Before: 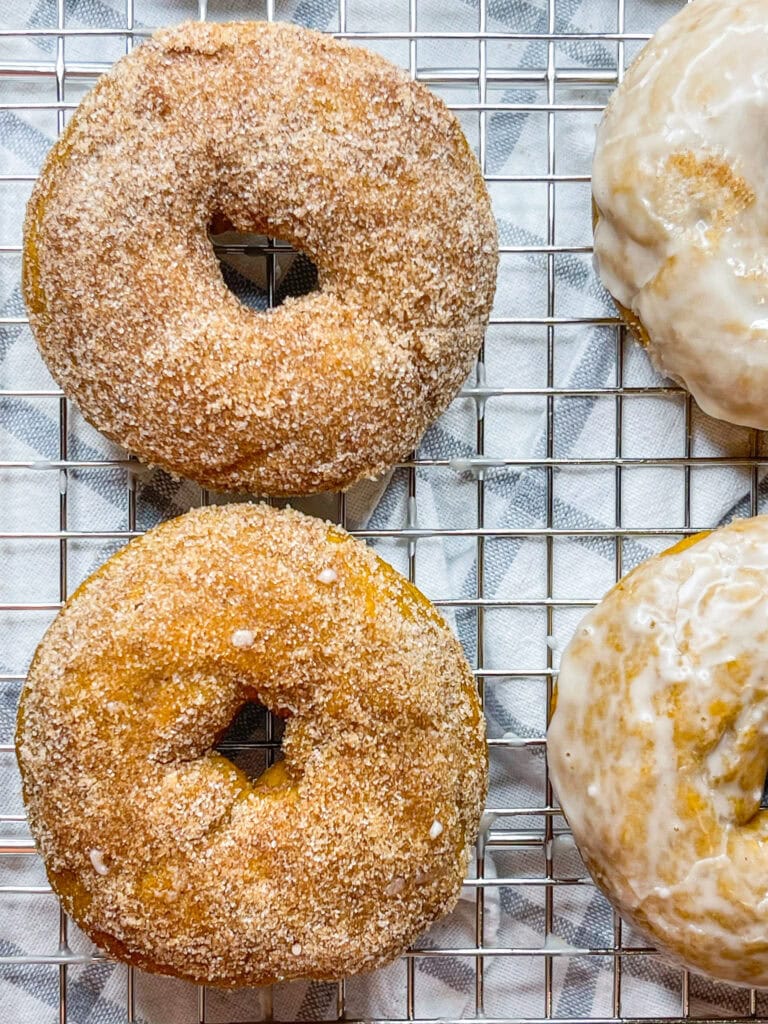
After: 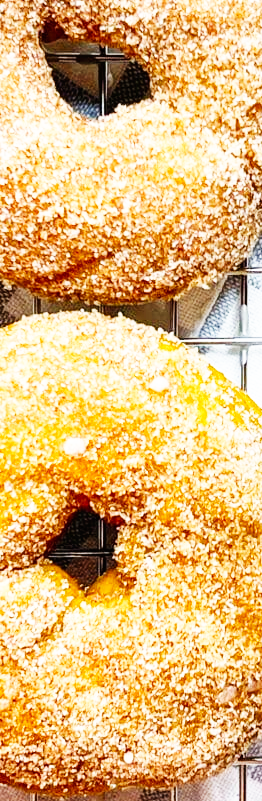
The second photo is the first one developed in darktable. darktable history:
crop and rotate: left 21.919%, top 18.807%, right 43.9%, bottom 2.963%
base curve: curves: ch0 [(0, 0) (0.007, 0.004) (0.027, 0.03) (0.046, 0.07) (0.207, 0.54) (0.442, 0.872) (0.673, 0.972) (1, 1)], preserve colors none
